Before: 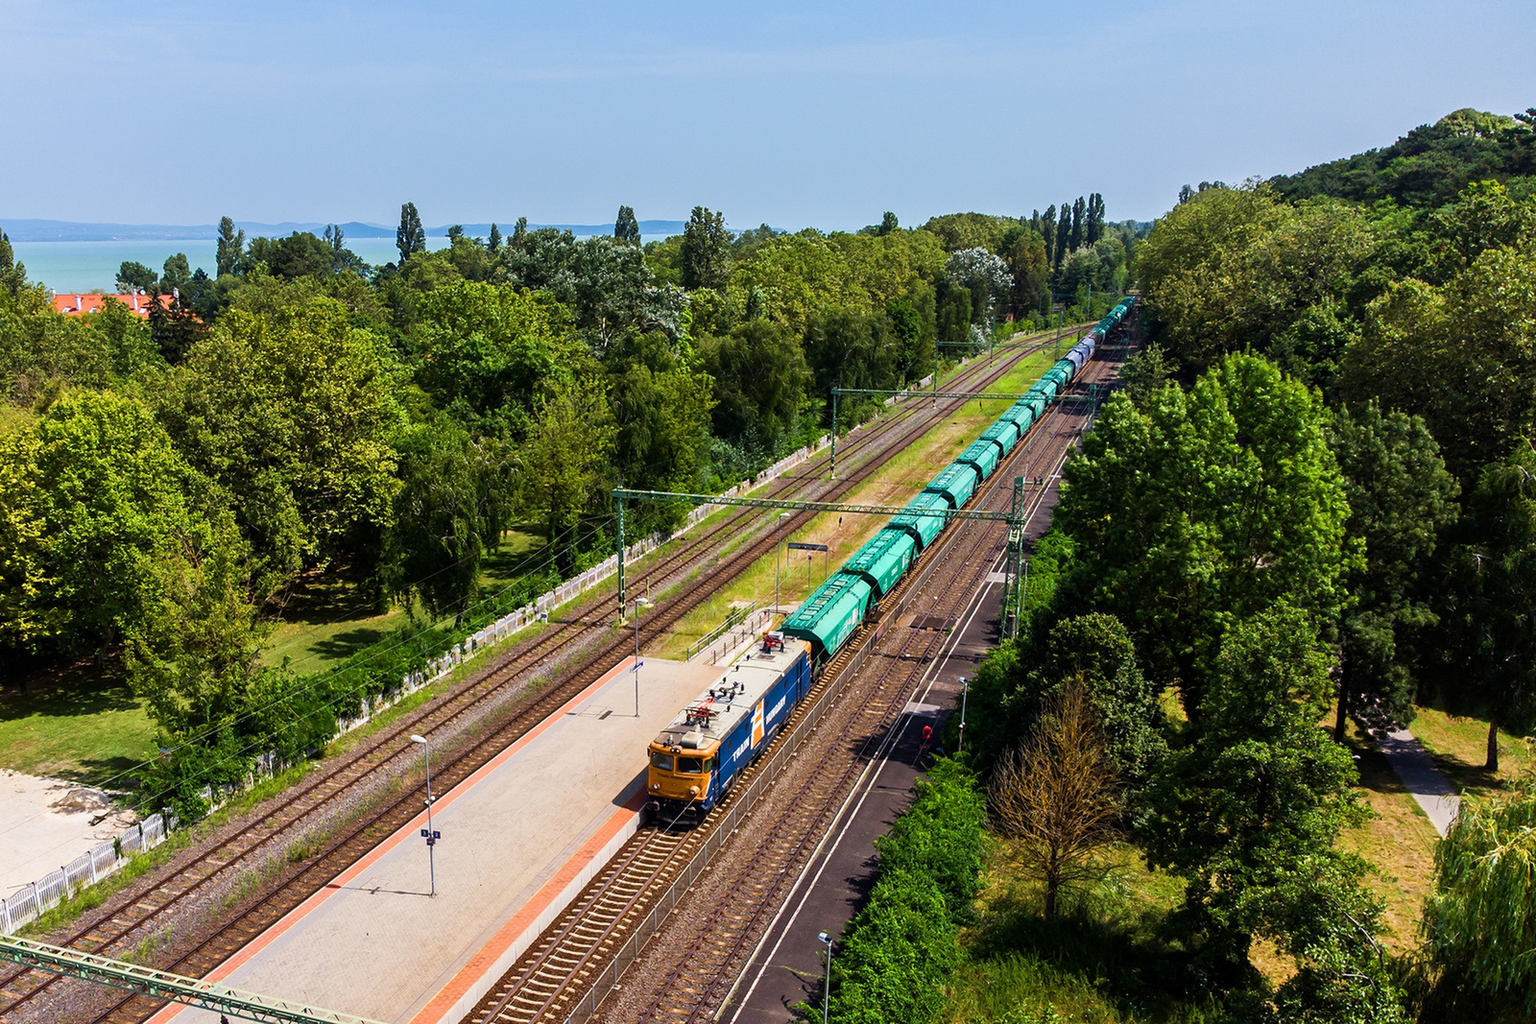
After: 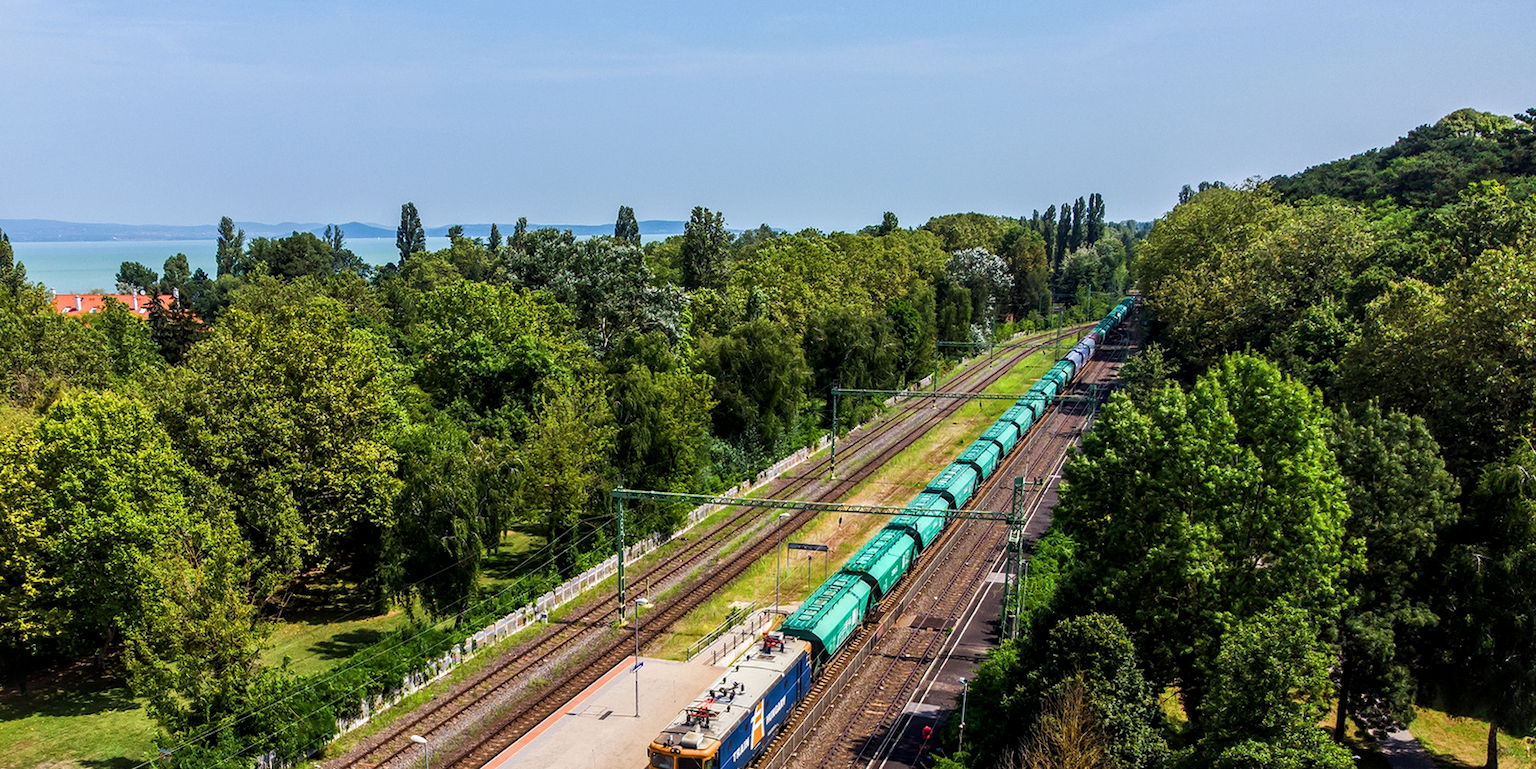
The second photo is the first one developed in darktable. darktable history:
tone equalizer: edges refinement/feathering 500, mask exposure compensation -1.57 EV, preserve details no
crop: bottom 24.81%
local contrast: on, module defaults
